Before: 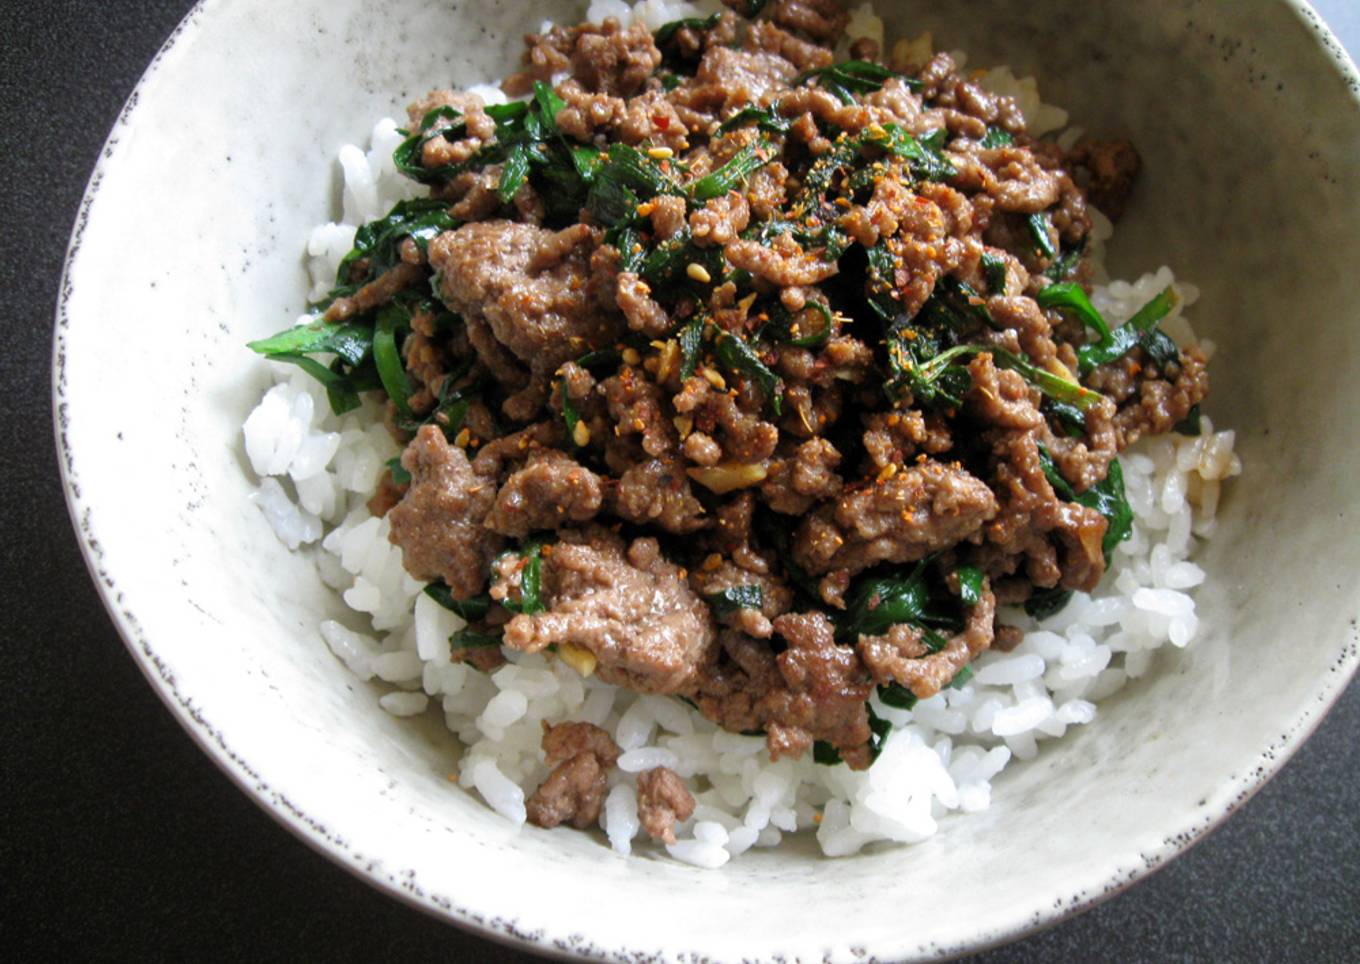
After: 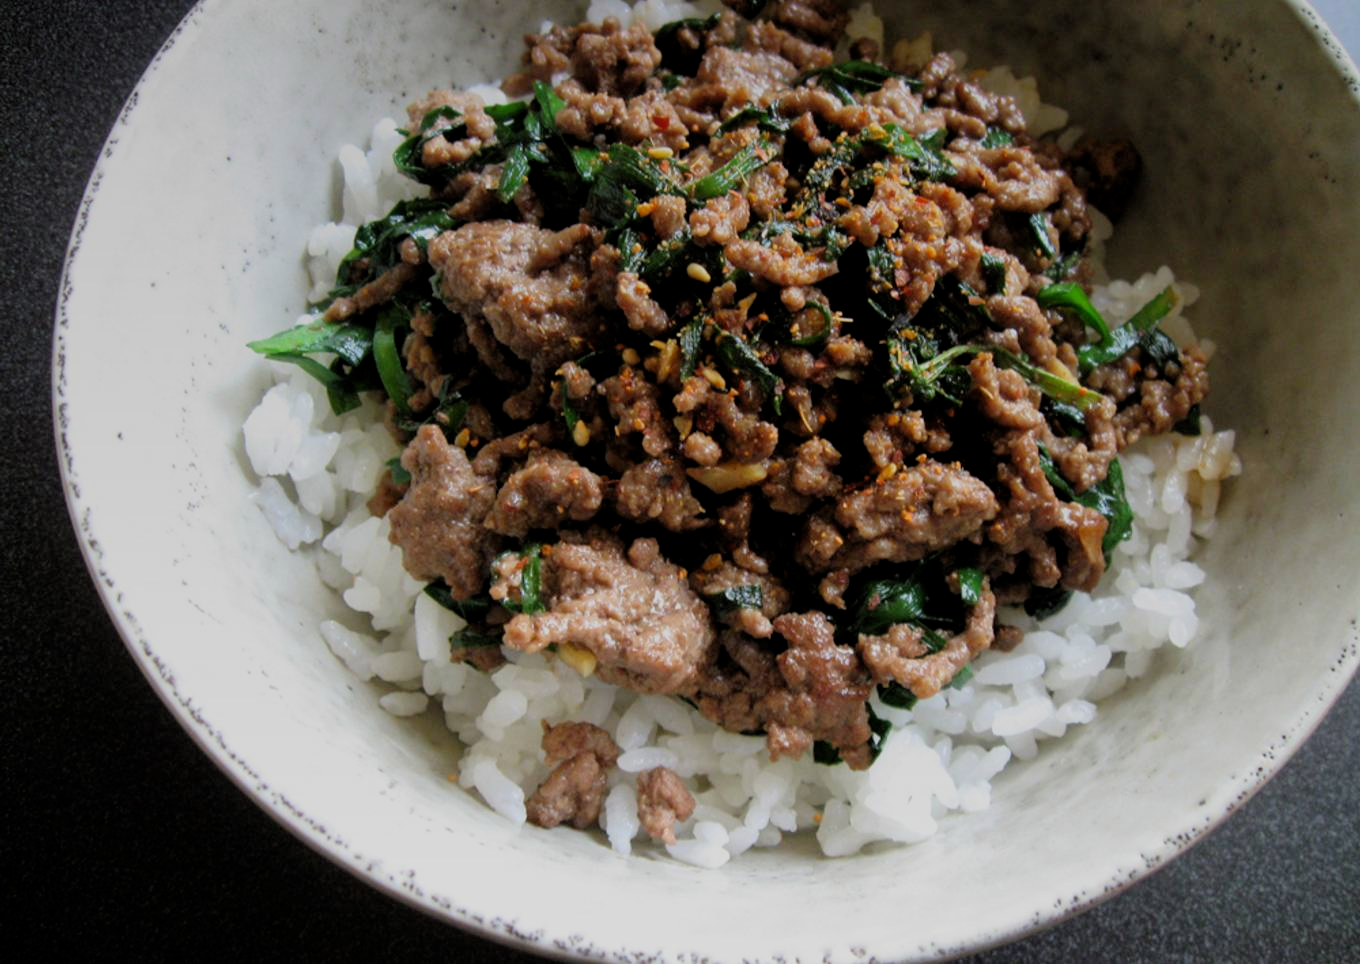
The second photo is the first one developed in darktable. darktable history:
graduated density: on, module defaults
exposure: black level correction 0.001, compensate highlight preservation false
tone equalizer: on, module defaults
filmic rgb: middle gray luminance 18.42%, black relative exposure -9 EV, white relative exposure 3.75 EV, threshold 6 EV, target black luminance 0%, hardness 4.85, latitude 67.35%, contrast 0.955, highlights saturation mix 20%, shadows ↔ highlights balance 21.36%, add noise in highlights 0, preserve chrominance luminance Y, color science v3 (2019), use custom middle-gray values true, iterations of high-quality reconstruction 0, contrast in highlights soft, enable highlight reconstruction true
